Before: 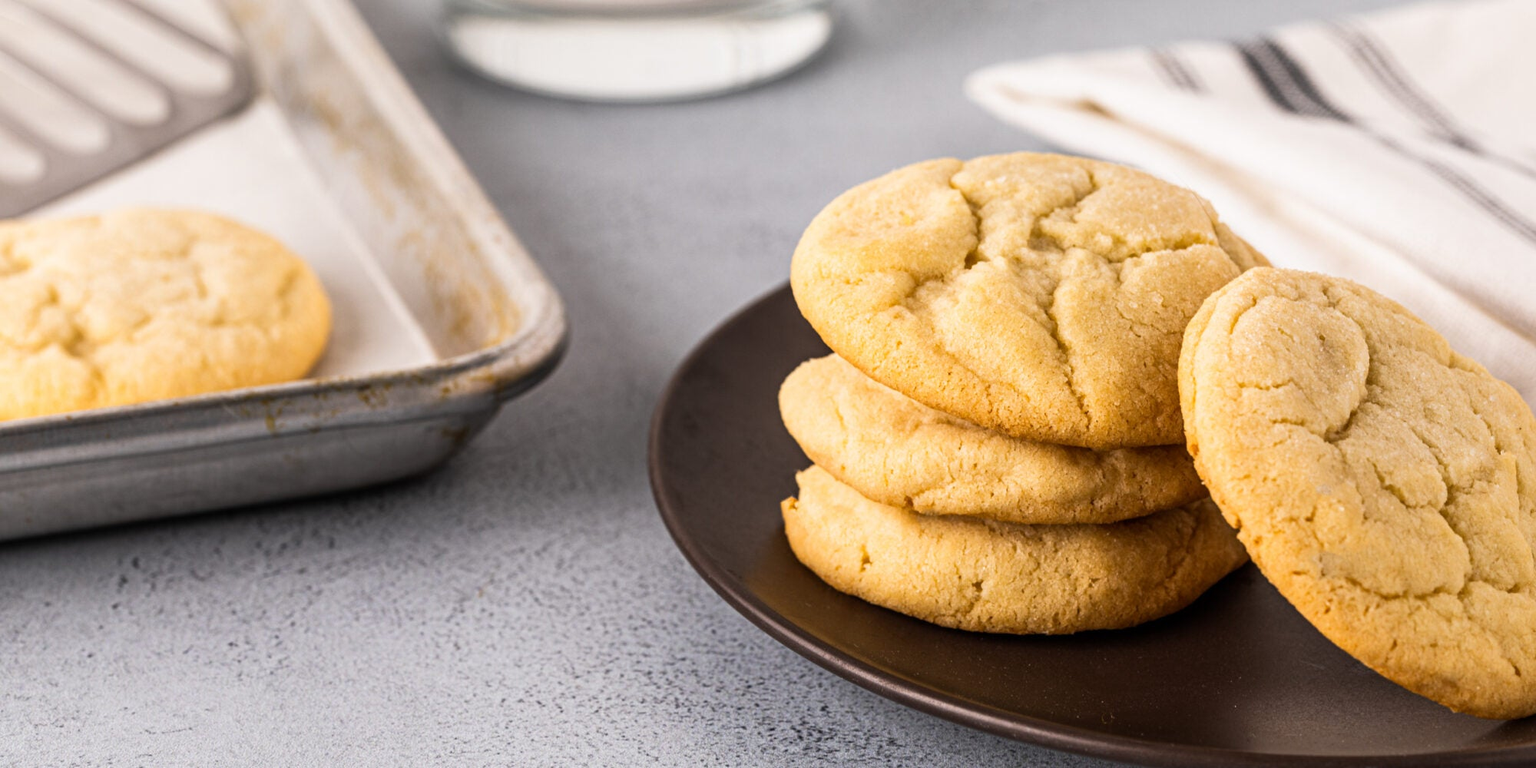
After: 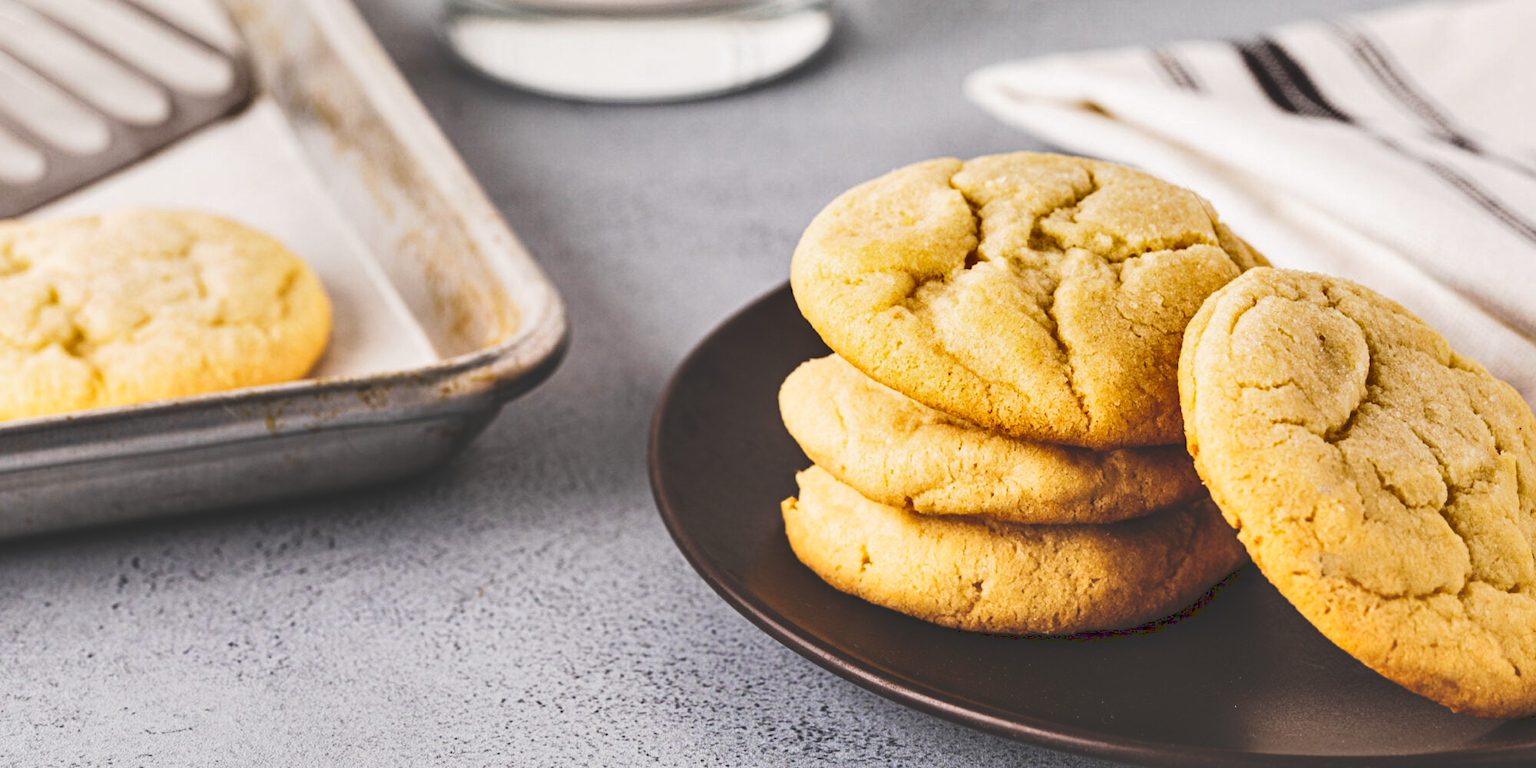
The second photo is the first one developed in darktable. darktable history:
shadows and highlights: shadows 40, highlights -54, highlights color adjustment 46%, low approximation 0.01, soften with gaussian
tone curve: curves: ch0 [(0, 0) (0.003, 0.169) (0.011, 0.173) (0.025, 0.177) (0.044, 0.184) (0.069, 0.191) (0.1, 0.199) (0.136, 0.206) (0.177, 0.221) (0.224, 0.248) (0.277, 0.284) (0.335, 0.344) (0.399, 0.413) (0.468, 0.497) (0.543, 0.594) (0.623, 0.691) (0.709, 0.779) (0.801, 0.868) (0.898, 0.931) (1, 1)], preserve colors none
